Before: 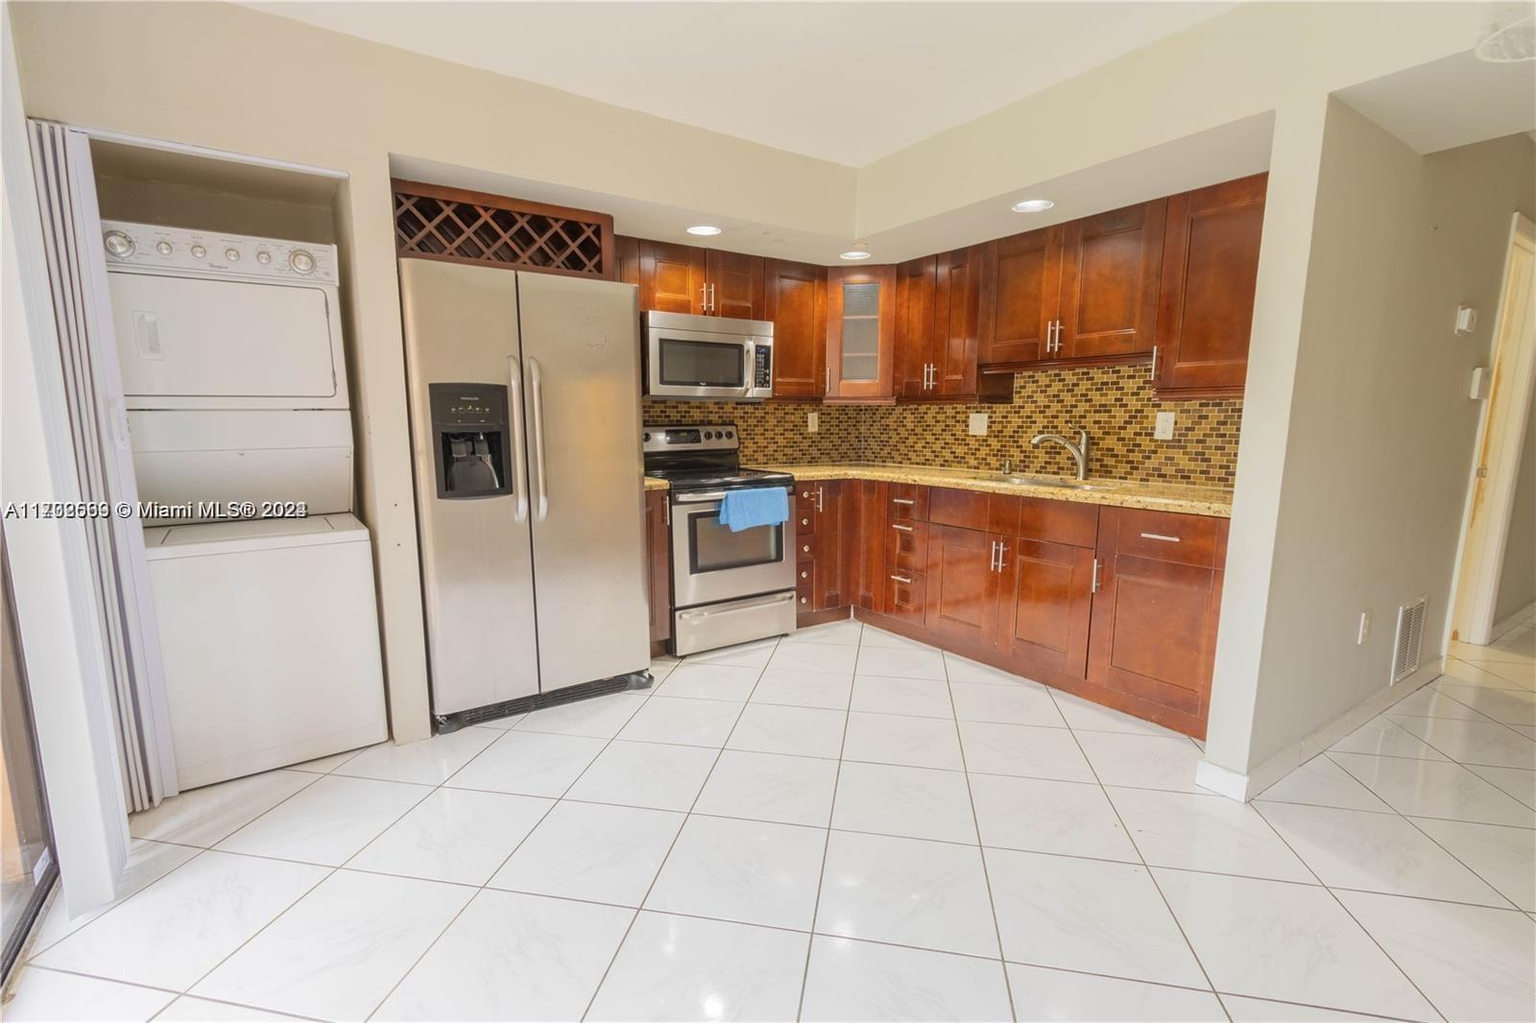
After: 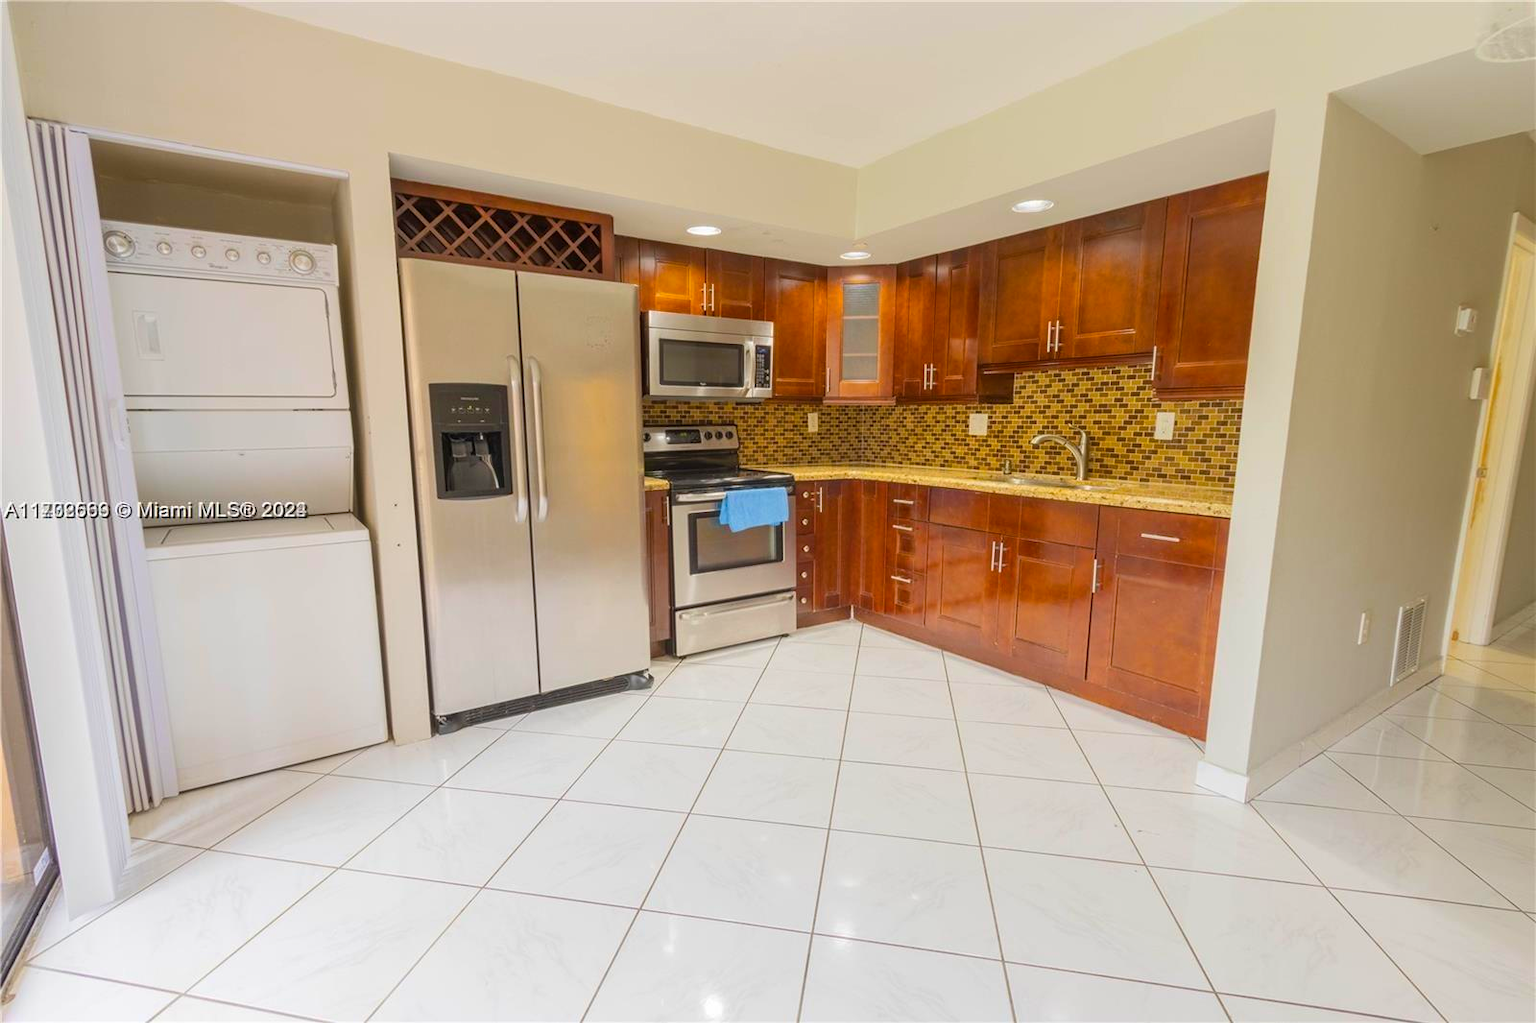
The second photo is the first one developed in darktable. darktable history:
color balance rgb: perceptual saturation grading › global saturation 8.146%, perceptual saturation grading › shadows 3.514%, global vibrance 31.78%
